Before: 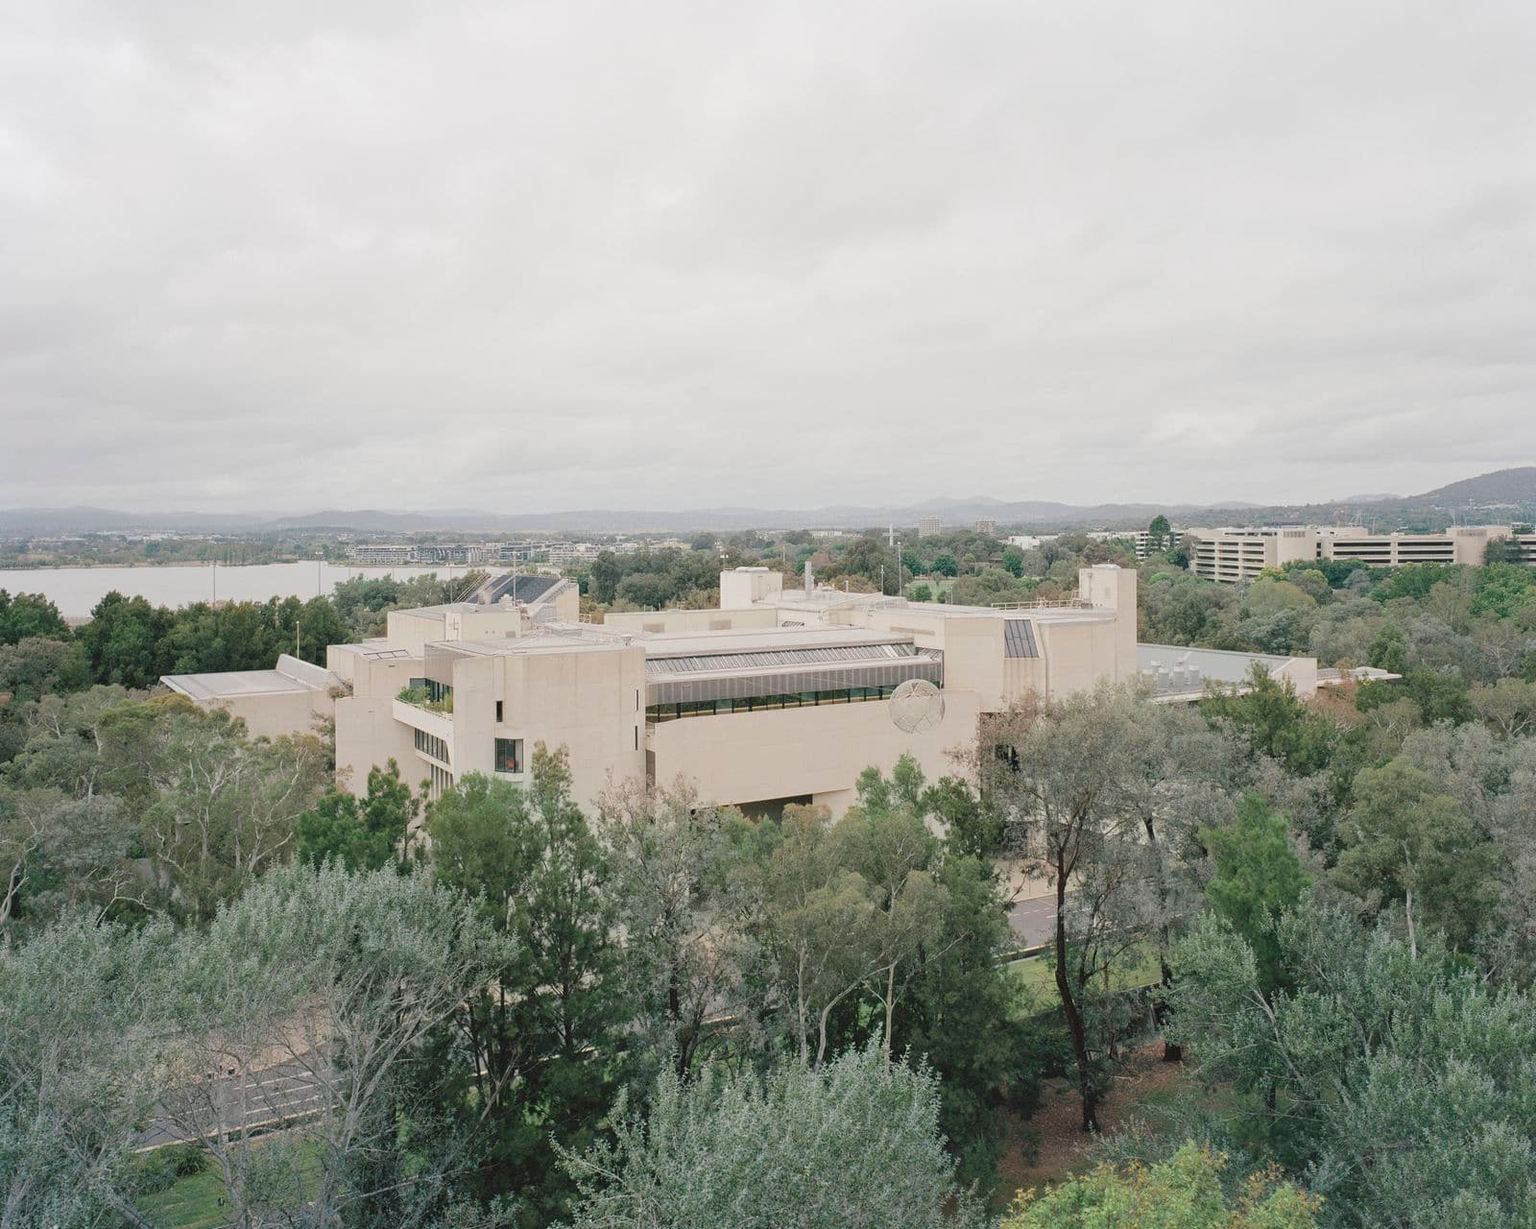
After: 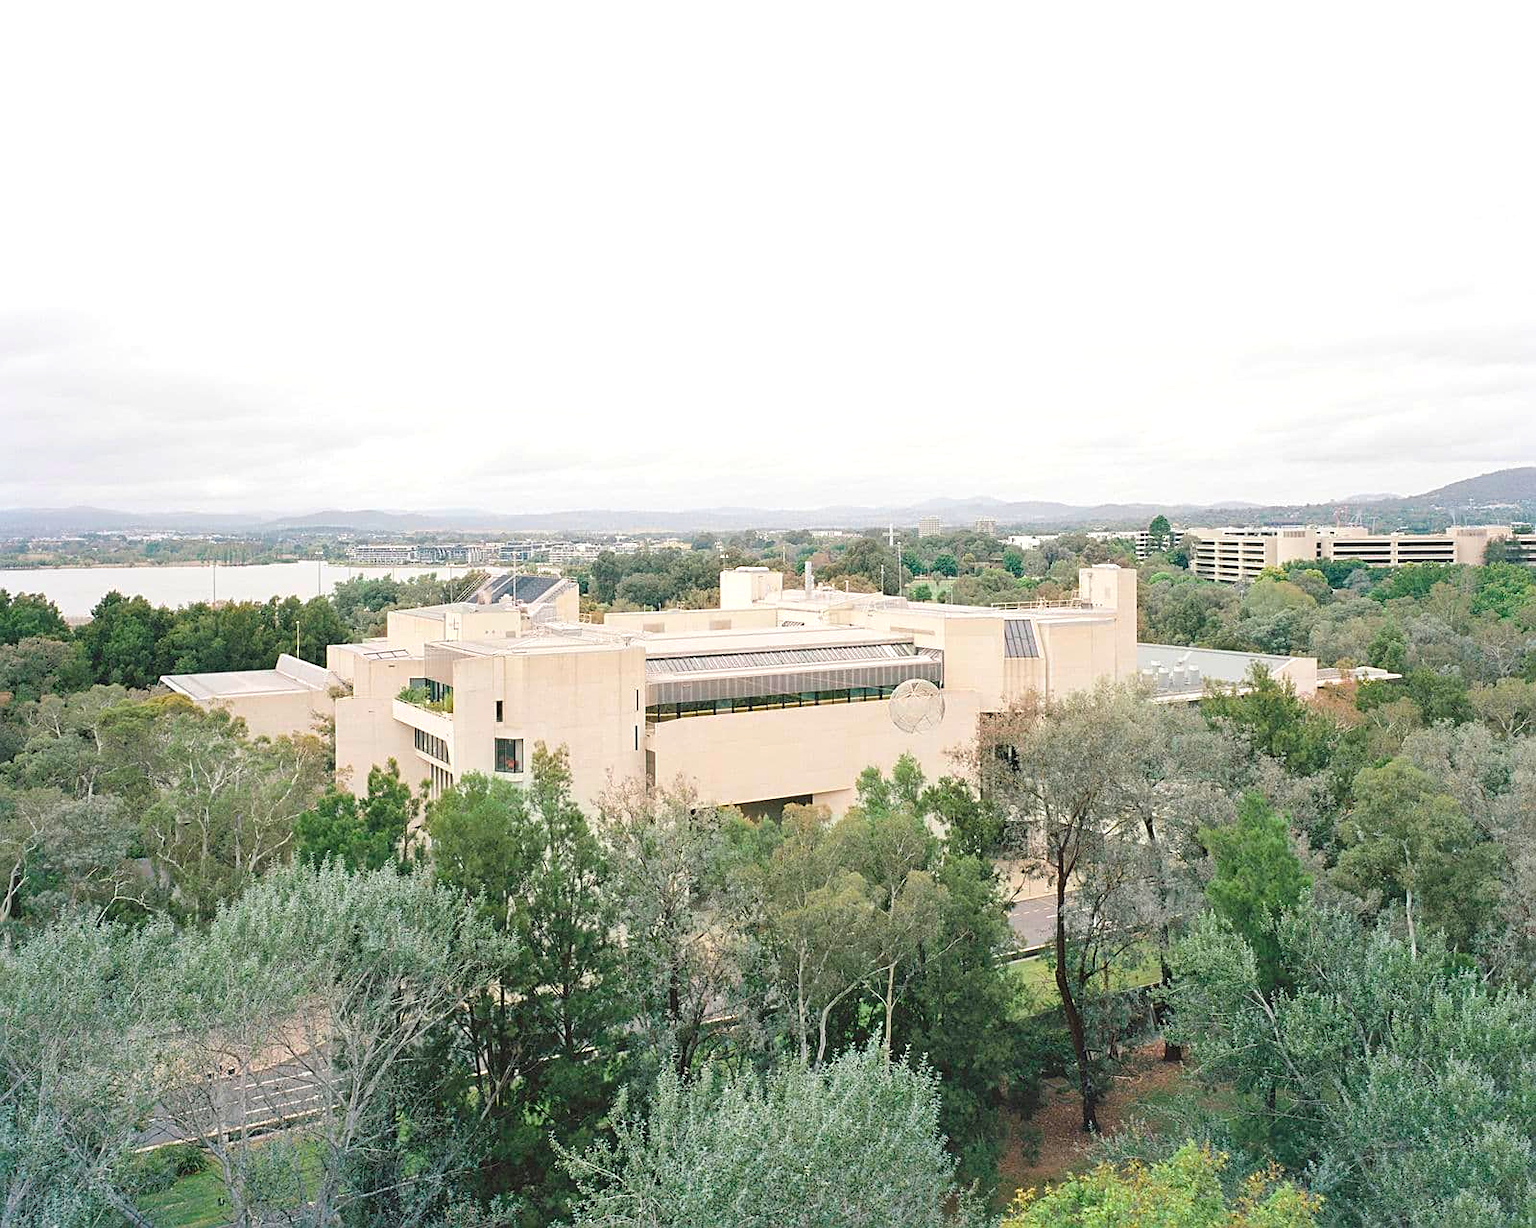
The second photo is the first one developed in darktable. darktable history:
sharpen: on, module defaults
color balance rgb: perceptual saturation grading › global saturation 25%, global vibrance 20%
exposure: exposure 0.6 EV, compensate highlight preservation false
